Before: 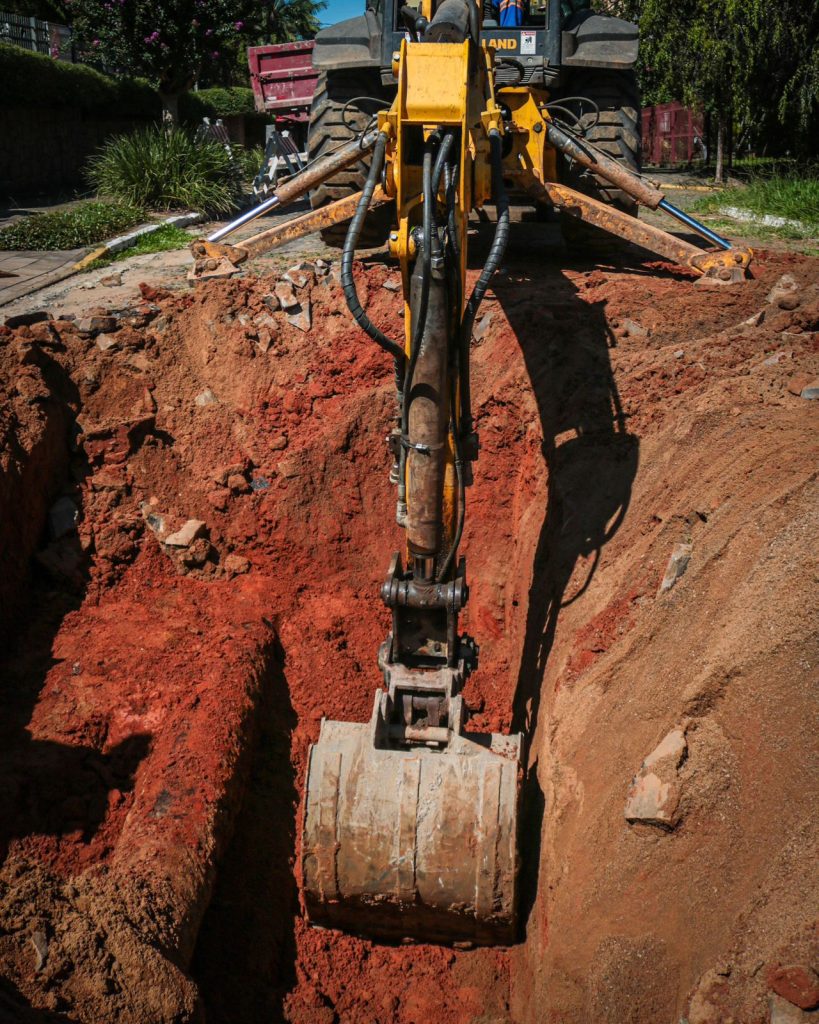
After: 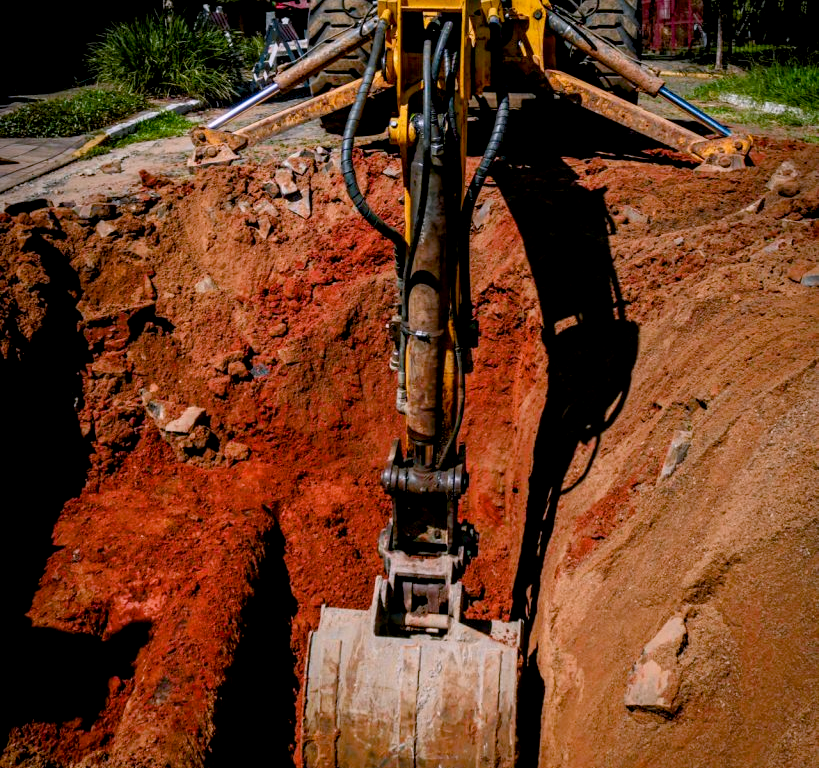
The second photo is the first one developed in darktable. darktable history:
color balance rgb: shadows lift › hue 86.47°, highlights gain › chroma 0.982%, highlights gain › hue 24.67°, perceptual saturation grading › global saturation 20%, perceptual saturation grading › highlights -24.836%, perceptual saturation grading › shadows 24.092%, global vibrance 20%
crop: top 11.056%, bottom 13.941%
color calibration: illuminant as shot in camera, x 0.358, y 0.373, temperature 4628.91 K
exposure: black level correction 0.014, compensate highlight preservation false
